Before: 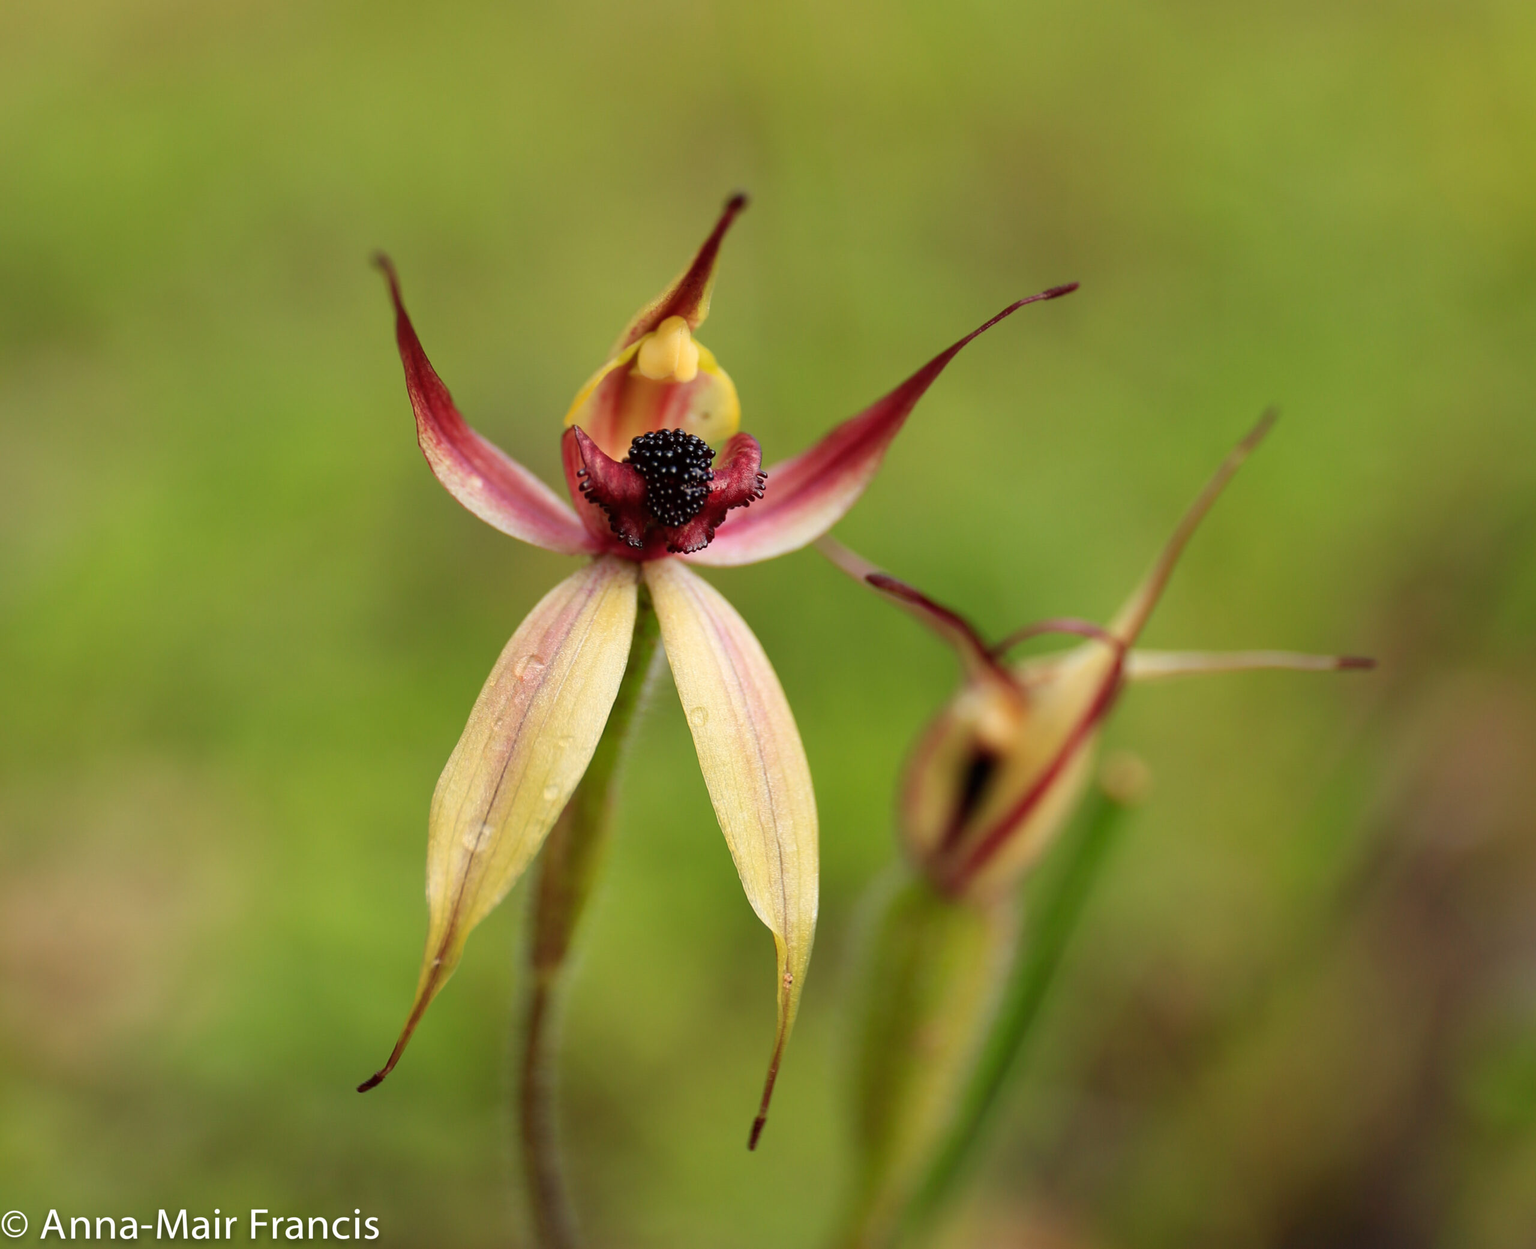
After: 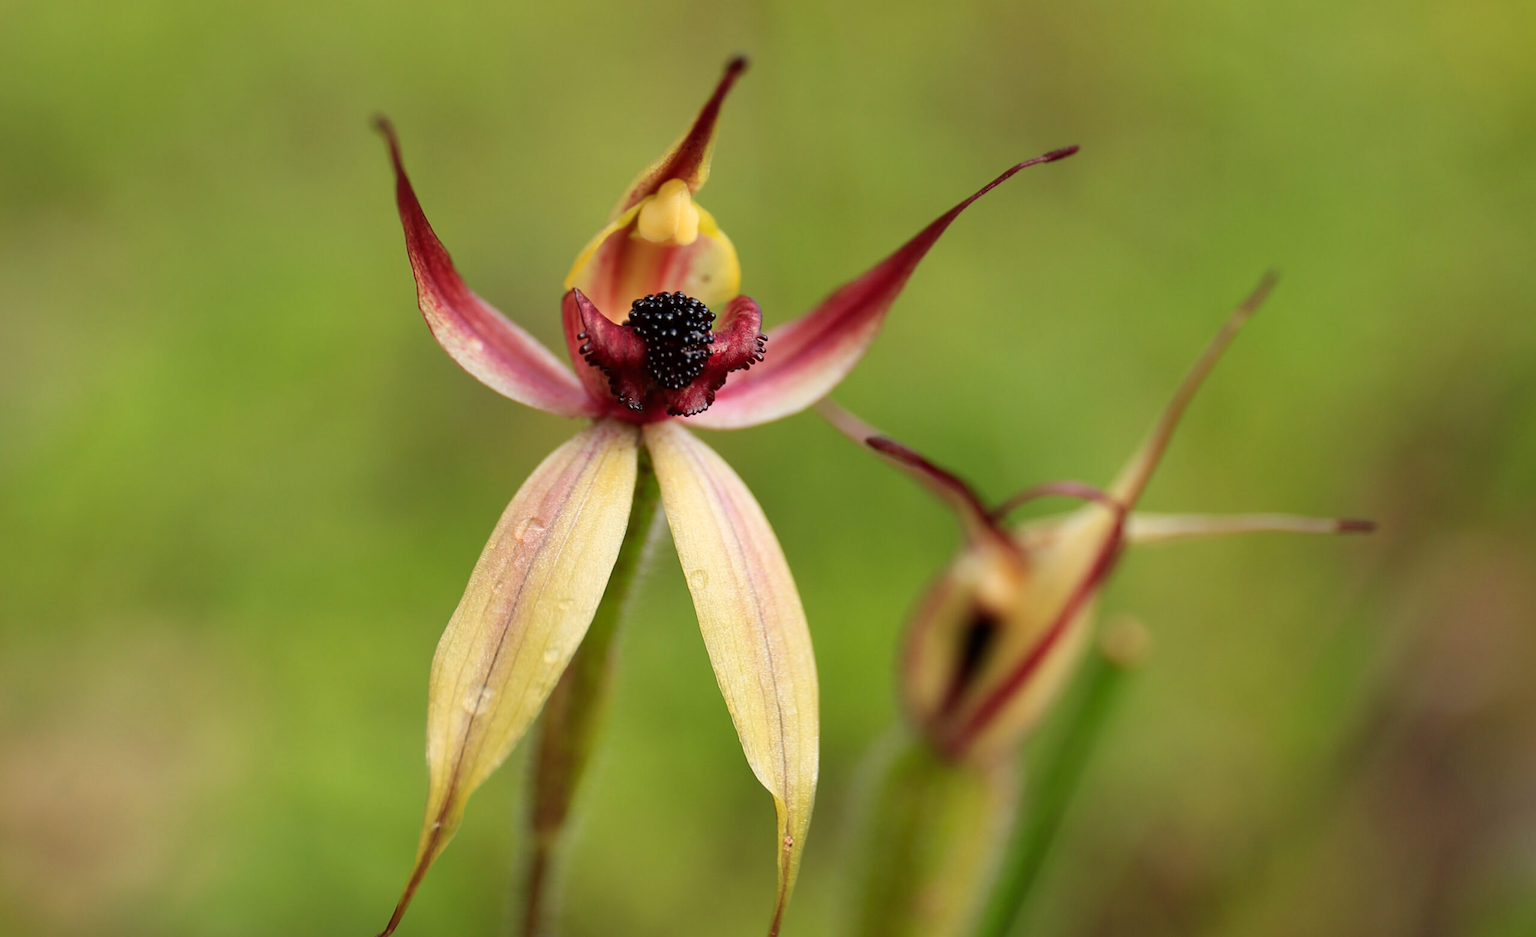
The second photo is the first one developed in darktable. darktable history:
contrast brightness saturation: contrast 0.07
crop: top 11.047%, bottom 13.91%
